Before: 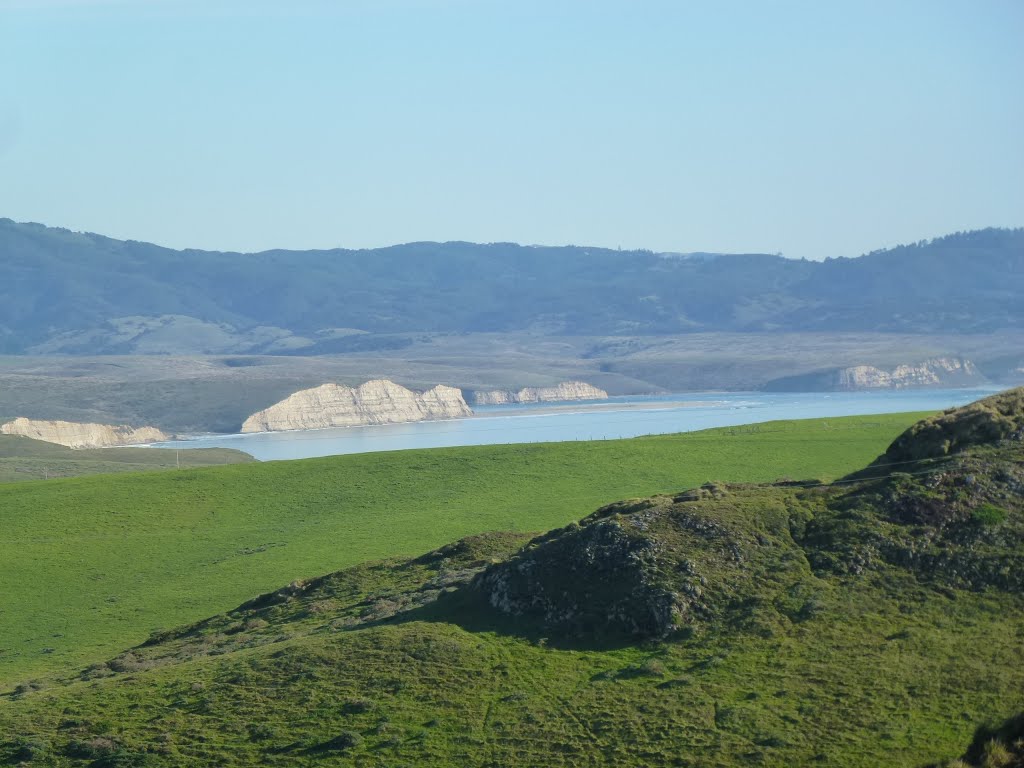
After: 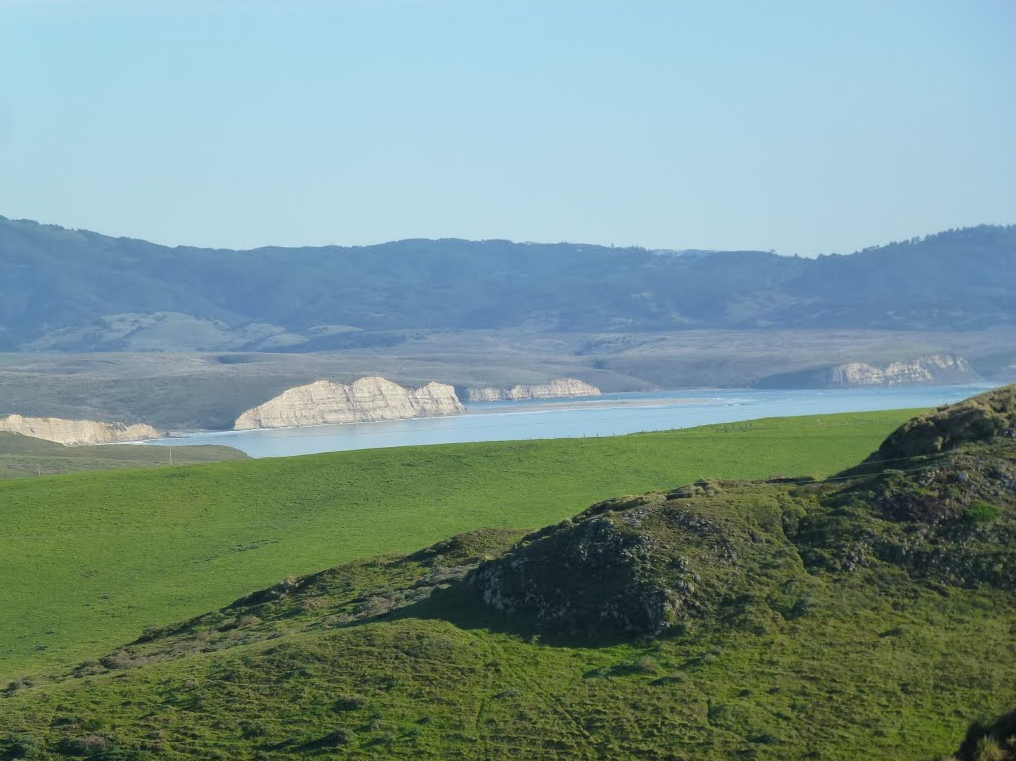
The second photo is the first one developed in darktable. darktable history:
crop and rotate: left 0.762%, top 0.392%, bottom 0.399%
